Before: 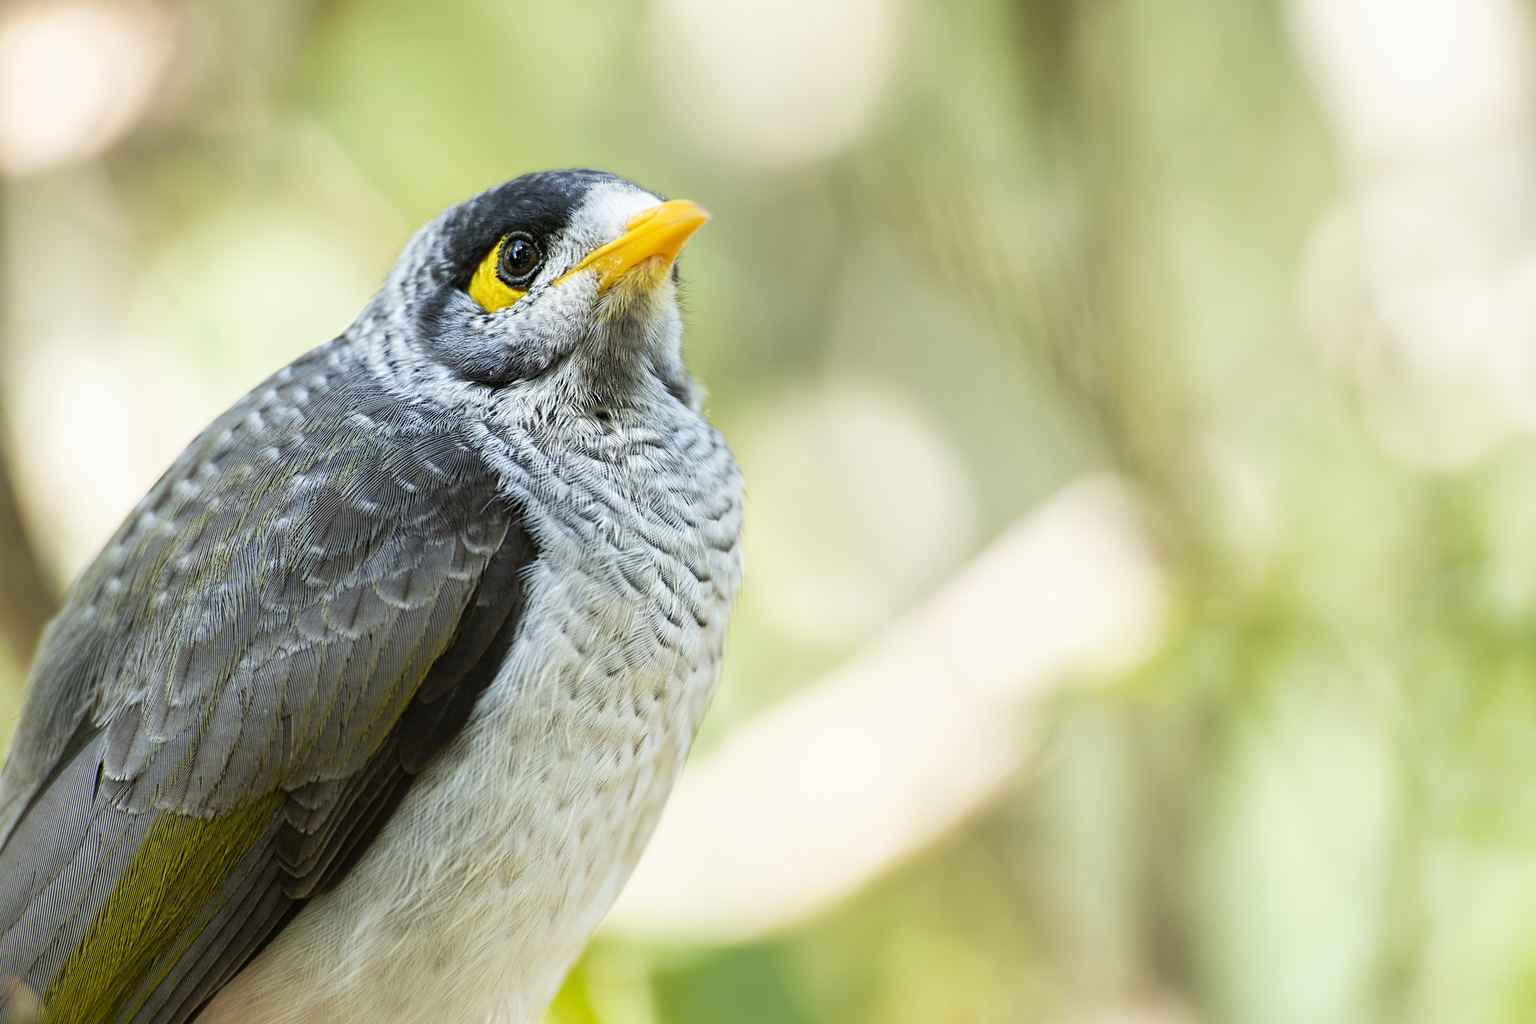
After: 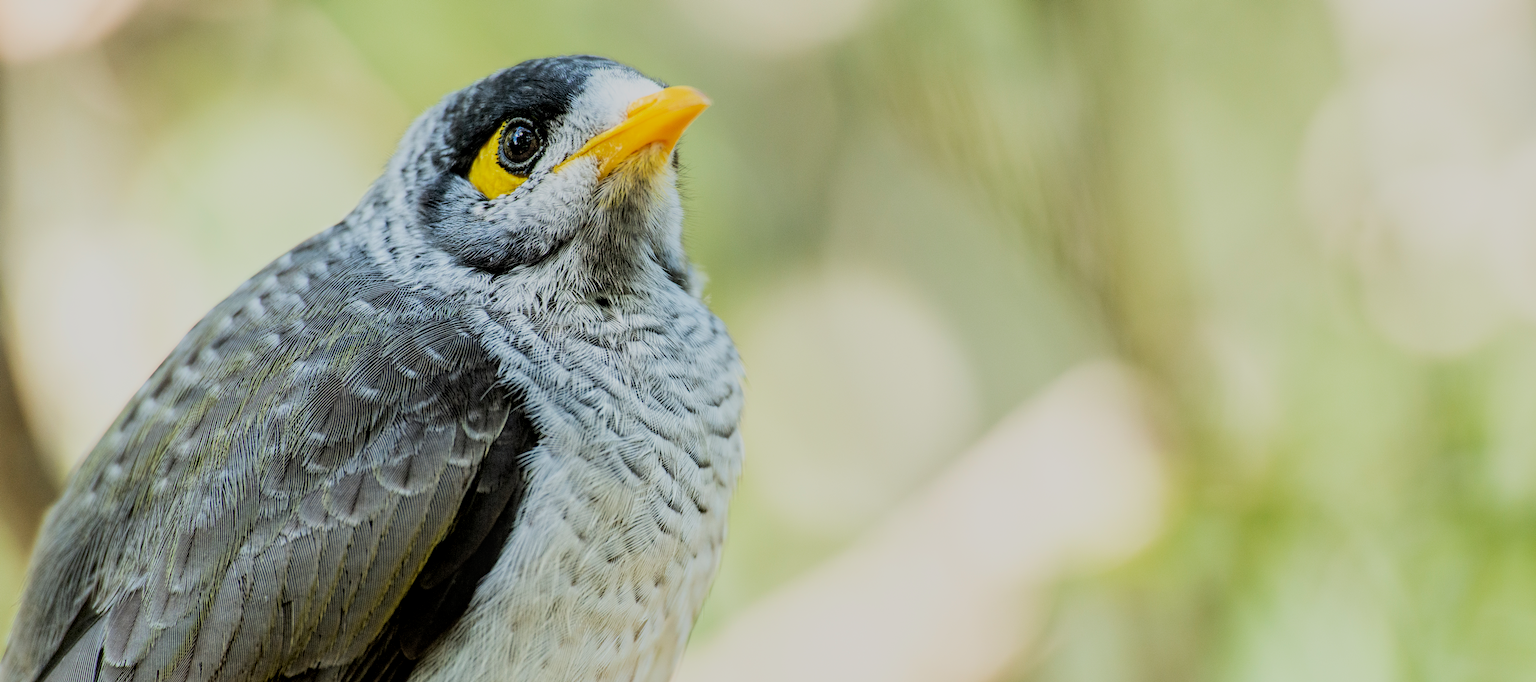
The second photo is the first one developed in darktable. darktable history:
filmic rgb: black relative exposure -7.15 EV, white relative exposure 5.36 EV, hardness 3.02, color science v6 (2022)
local contrast: on, module defaults
crop: top 11.166%, bottom 22.168%
